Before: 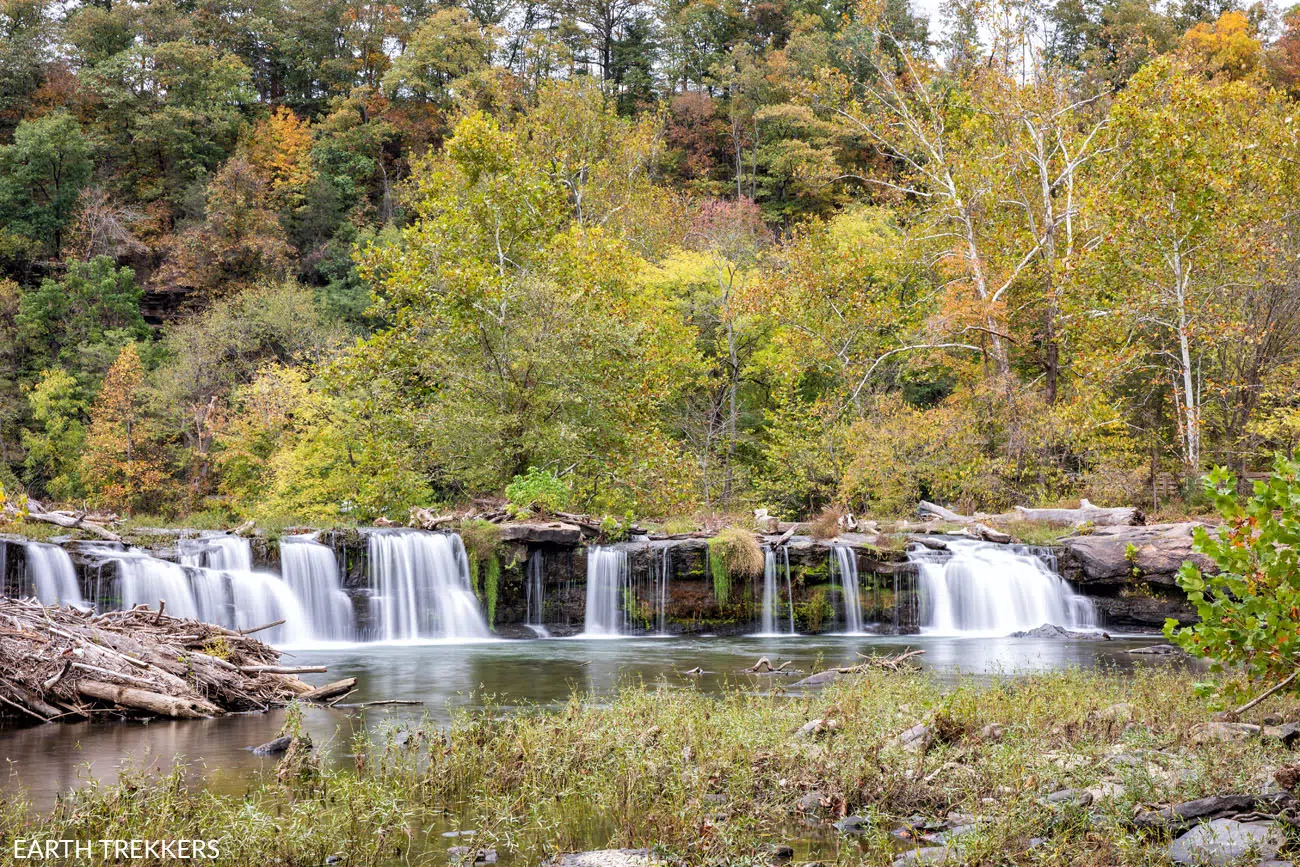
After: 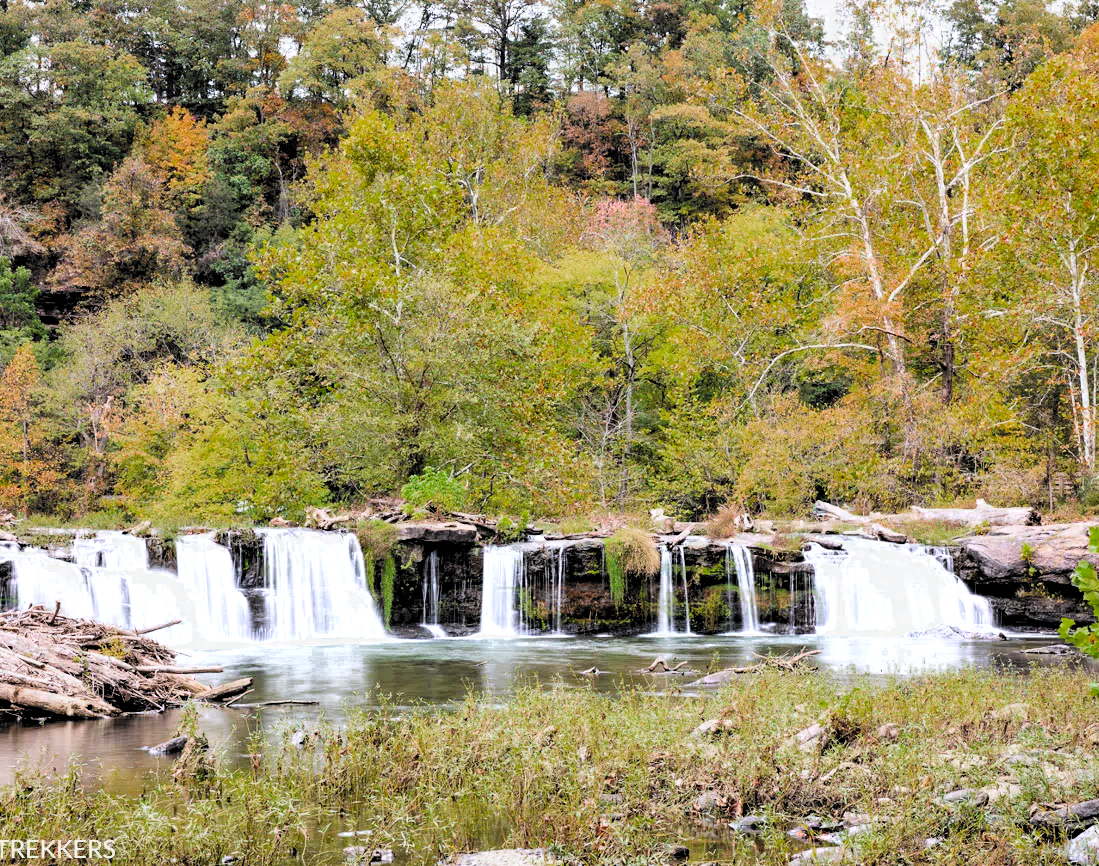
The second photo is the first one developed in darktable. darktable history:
shadows and highlights: shadows 25.48, highlights -25.57
crop: left 8.022%, right 7.407%
color zones: curves: ch0 [(0.203, 0.433) (0.607, 0.517) (0.697, 0.696) (0.705, 0.897)]
exposure: black level correction 0.001, exposure 0.675 EV, compensate highlight preservation false
filmic rgb: black relative exposure -5.04 EV, white relative exposure 3.96 EV, threshold 3.04 EV, hardness 2.89, contrast 1.3, highlights saturation mix -29.72%, color science v6 (2022), enable highlight reconstruction true
